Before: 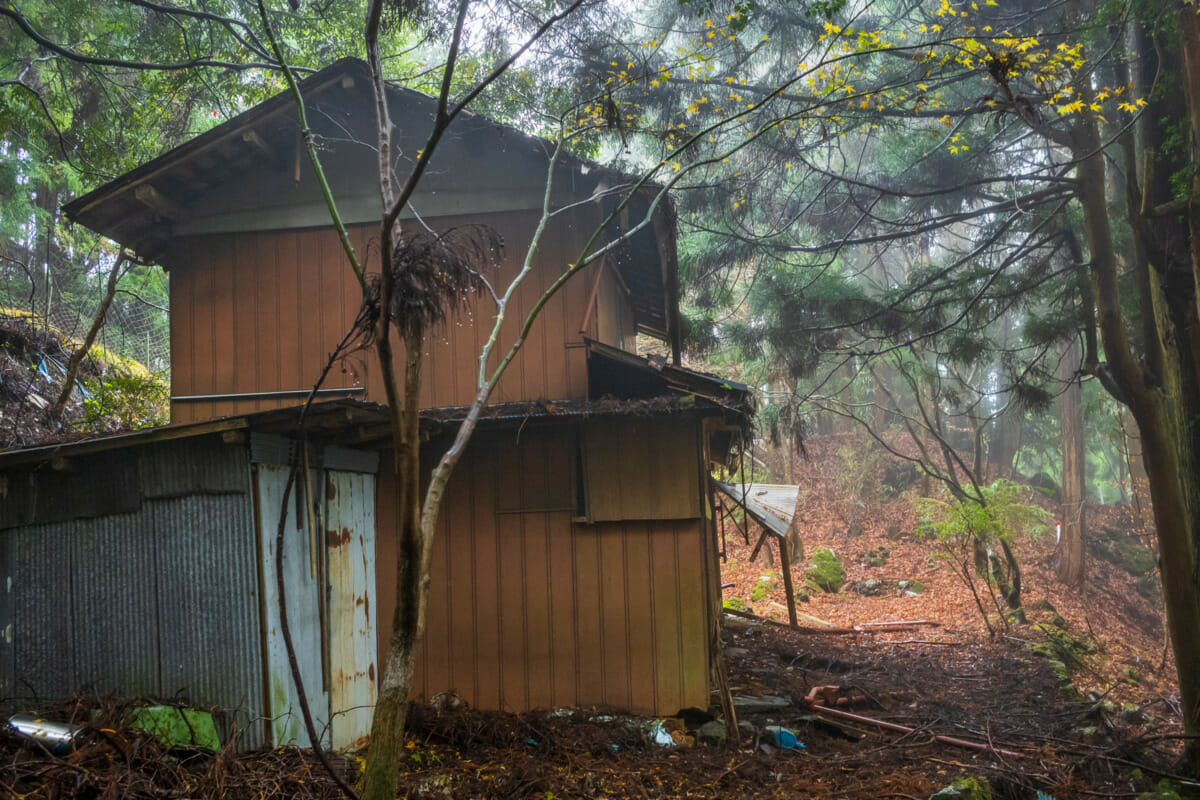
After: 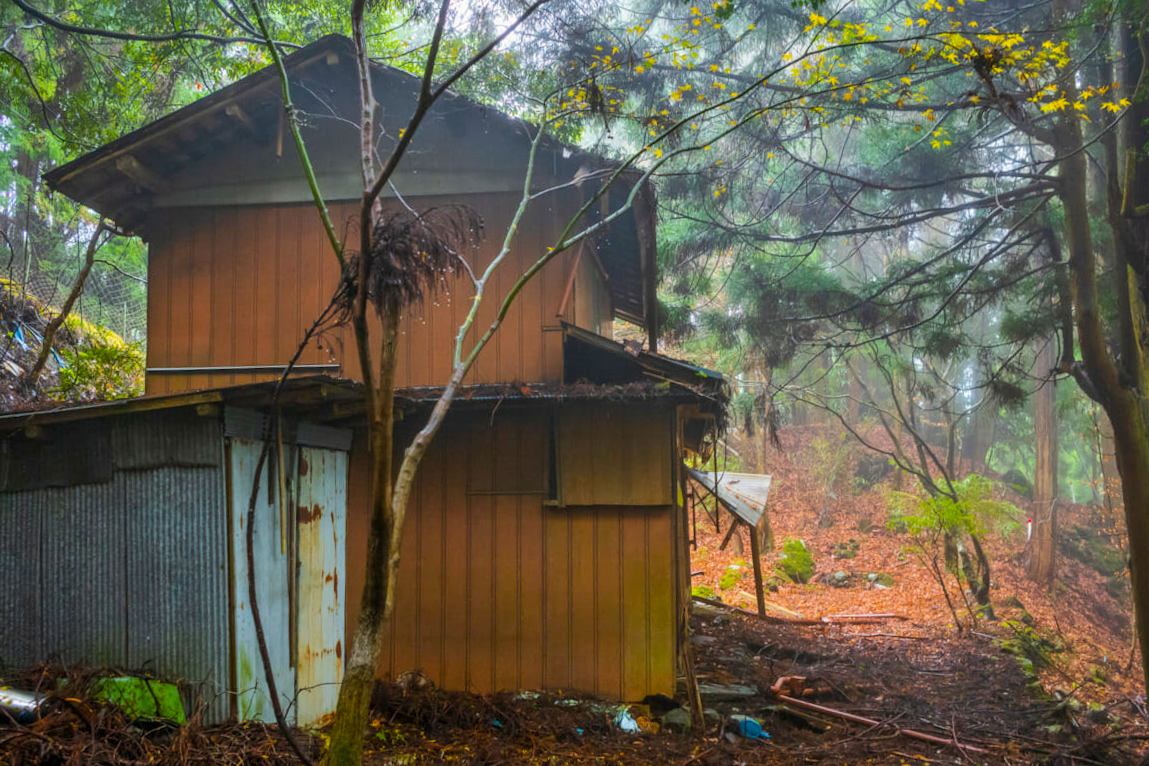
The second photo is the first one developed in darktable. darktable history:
crop and rotate: angle -1.69°
color balance rgb: perceptual saturation grading › global saturation 25%, perceptual brilliance grading › mid-tones 10%, perceptual brilliance grading › shadows 15%, global vibrance 20%
